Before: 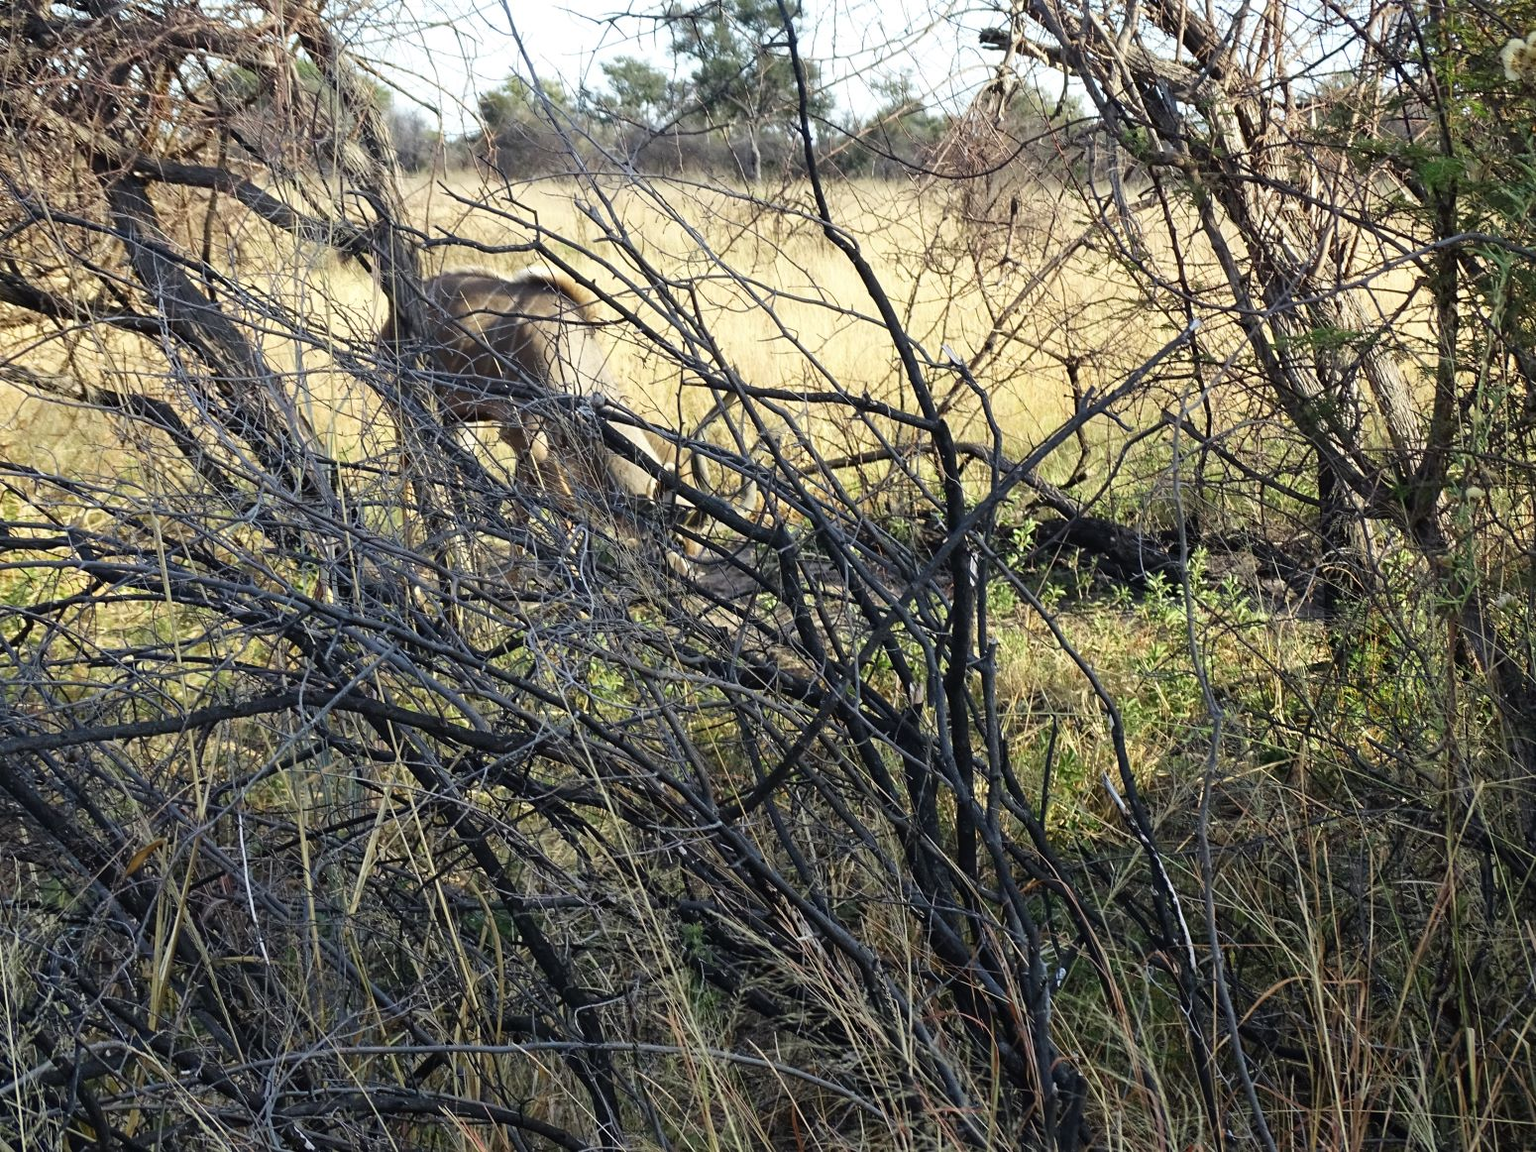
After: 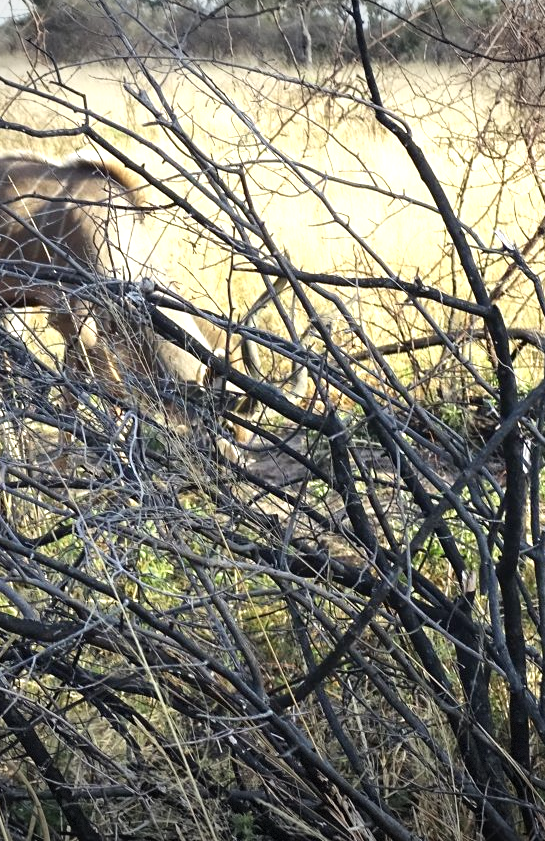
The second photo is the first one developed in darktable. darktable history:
exposure: exposure 0.556 EV, compensate highlight preservation false
crop and rotate: left 29.476%, top 10.214%, right 35.32%, bottom 17.333%
vignetting: fall-off start 100%, brightness -0.406, saturation -0.3, width/height ratio 1.324, dithering 8-bit output, unbound false
